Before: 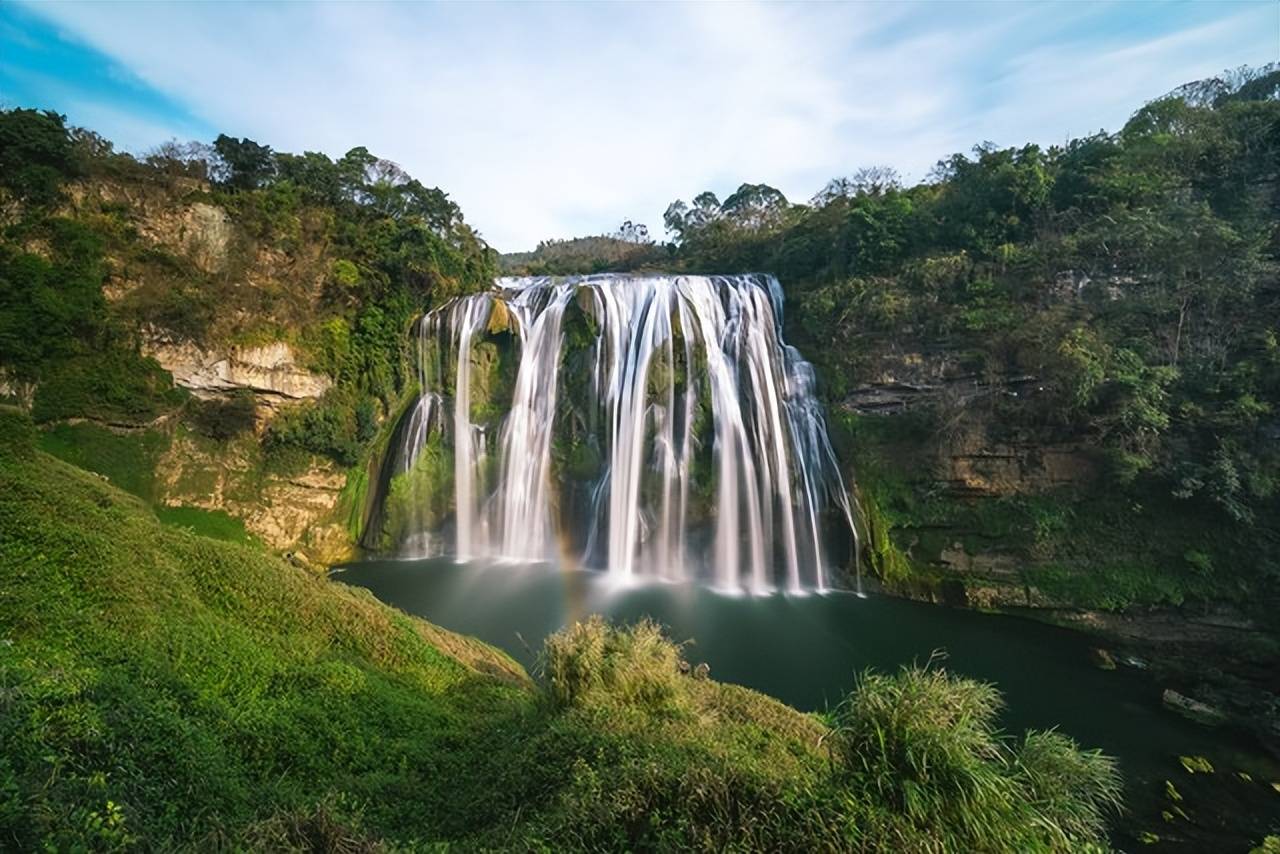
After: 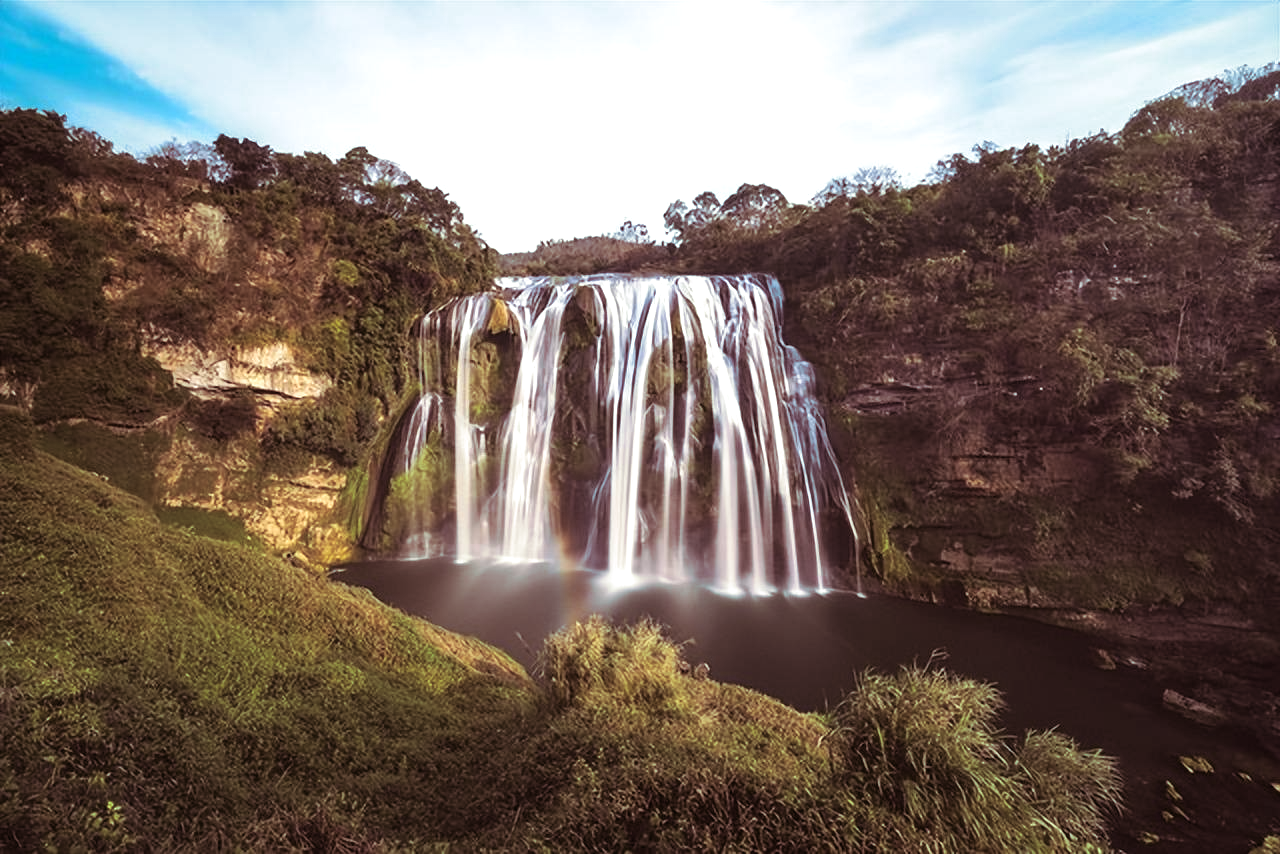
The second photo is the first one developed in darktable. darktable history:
exposure: exposure 0.3 EV, compensate highlight preservation false
split-toning: on, module defaults
